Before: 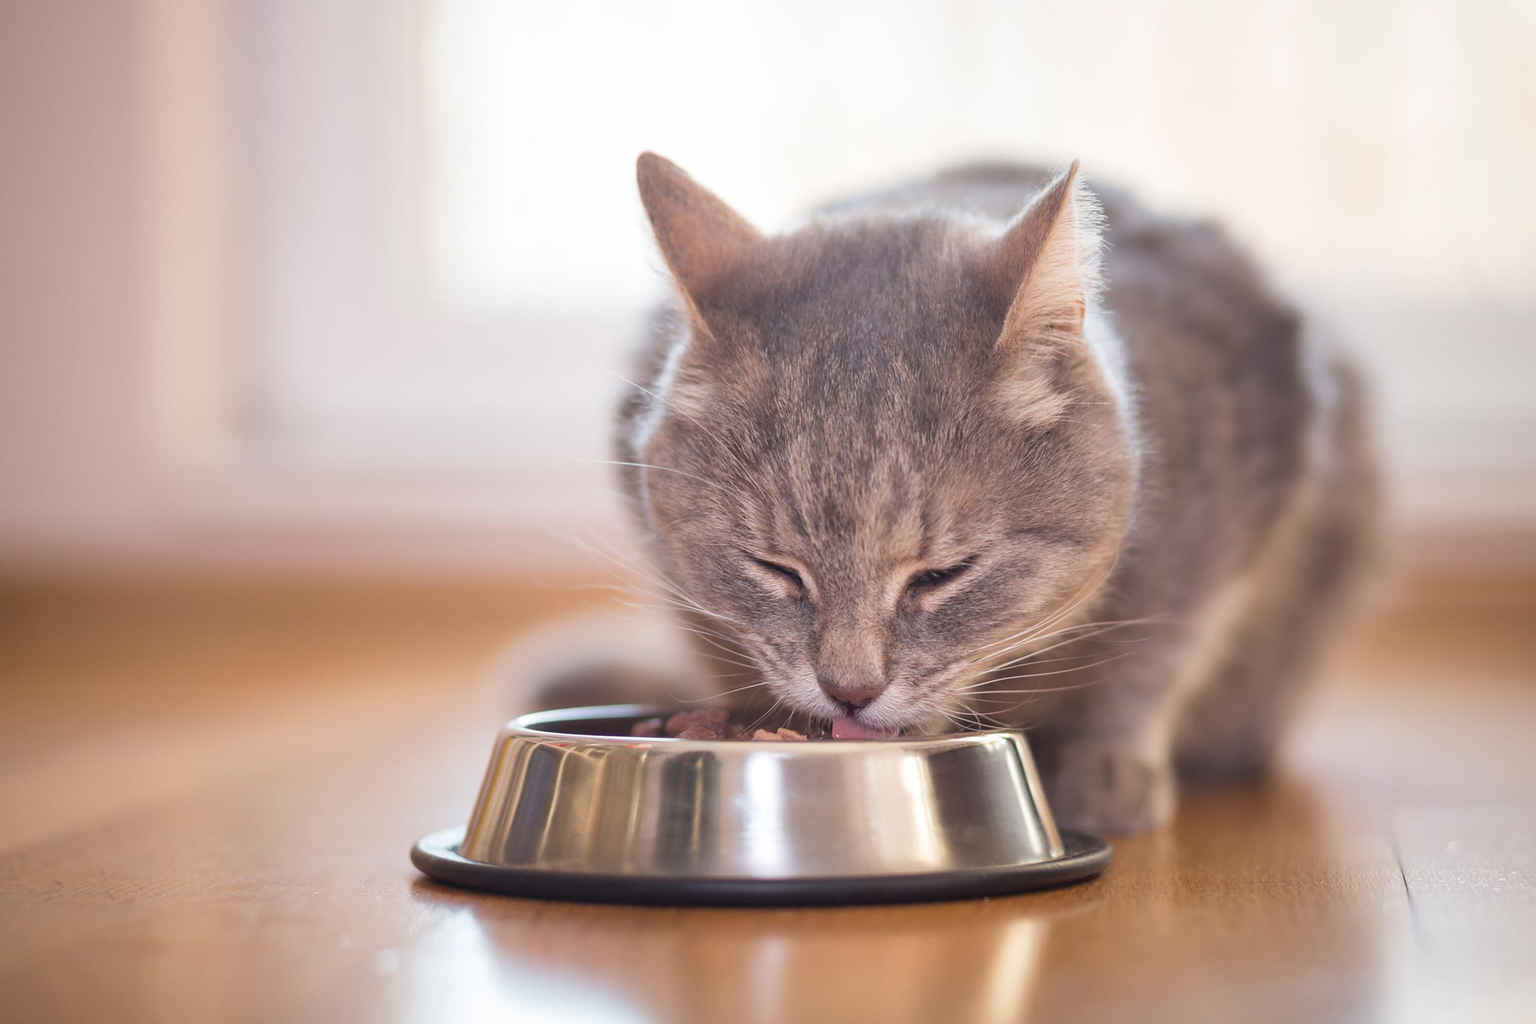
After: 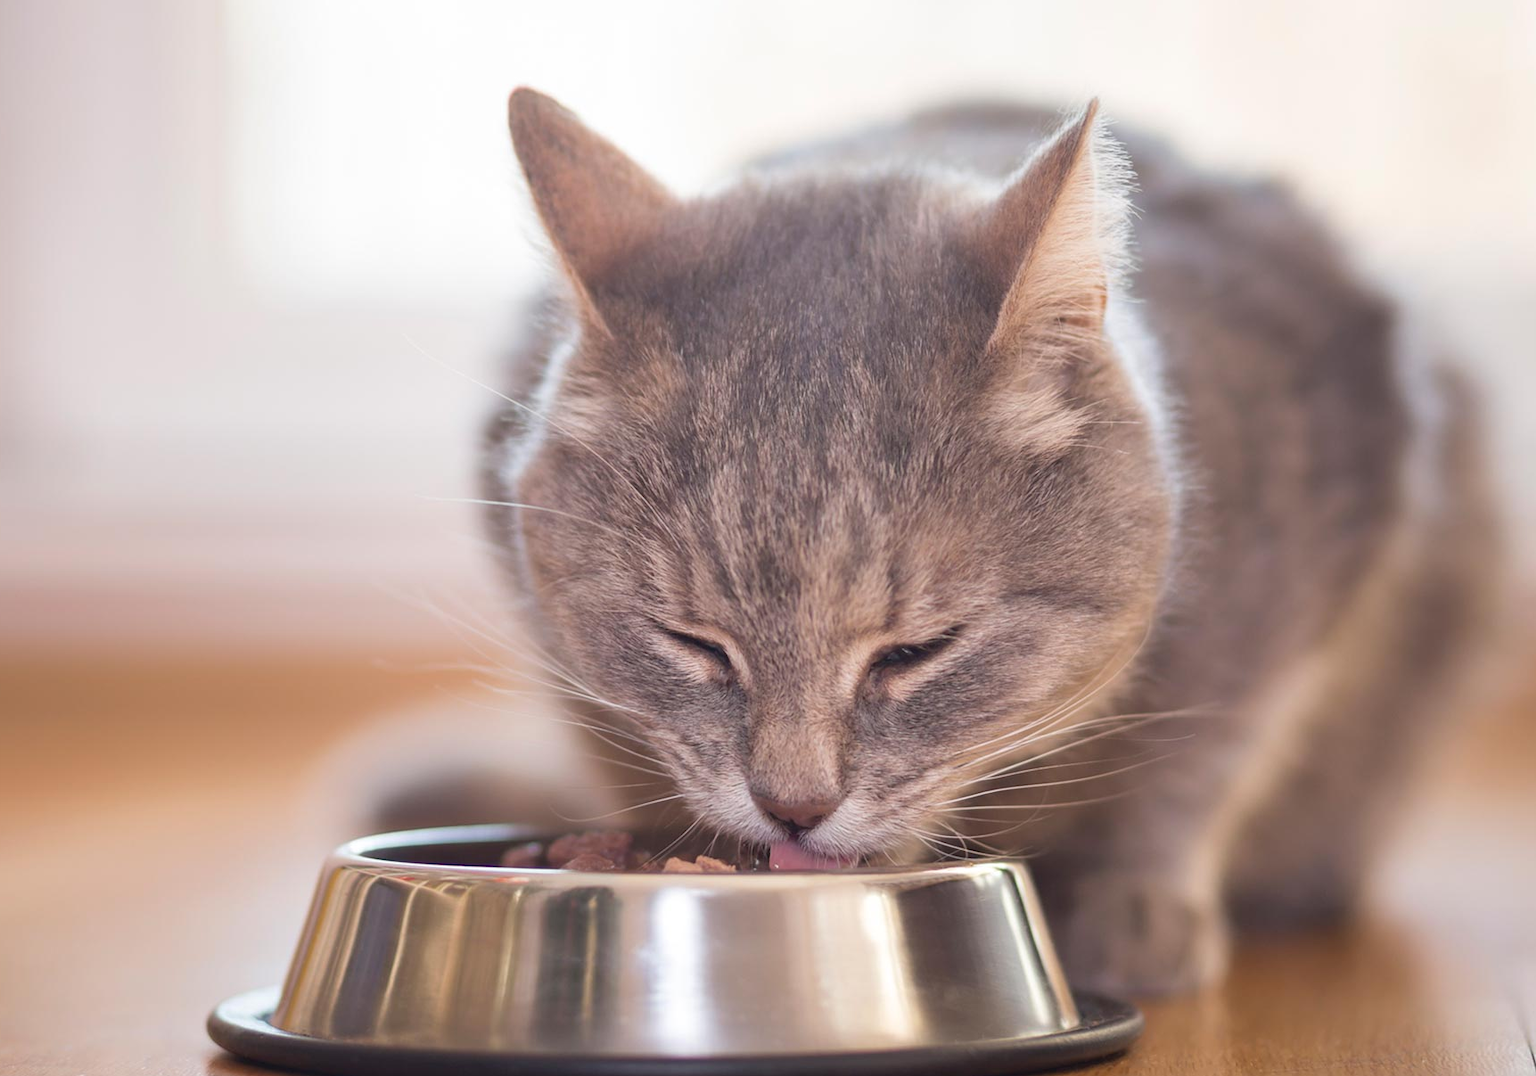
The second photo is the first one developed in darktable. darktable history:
crop: left 16.68%, top 8.527%, right 8.367%, bottom 12.626%
